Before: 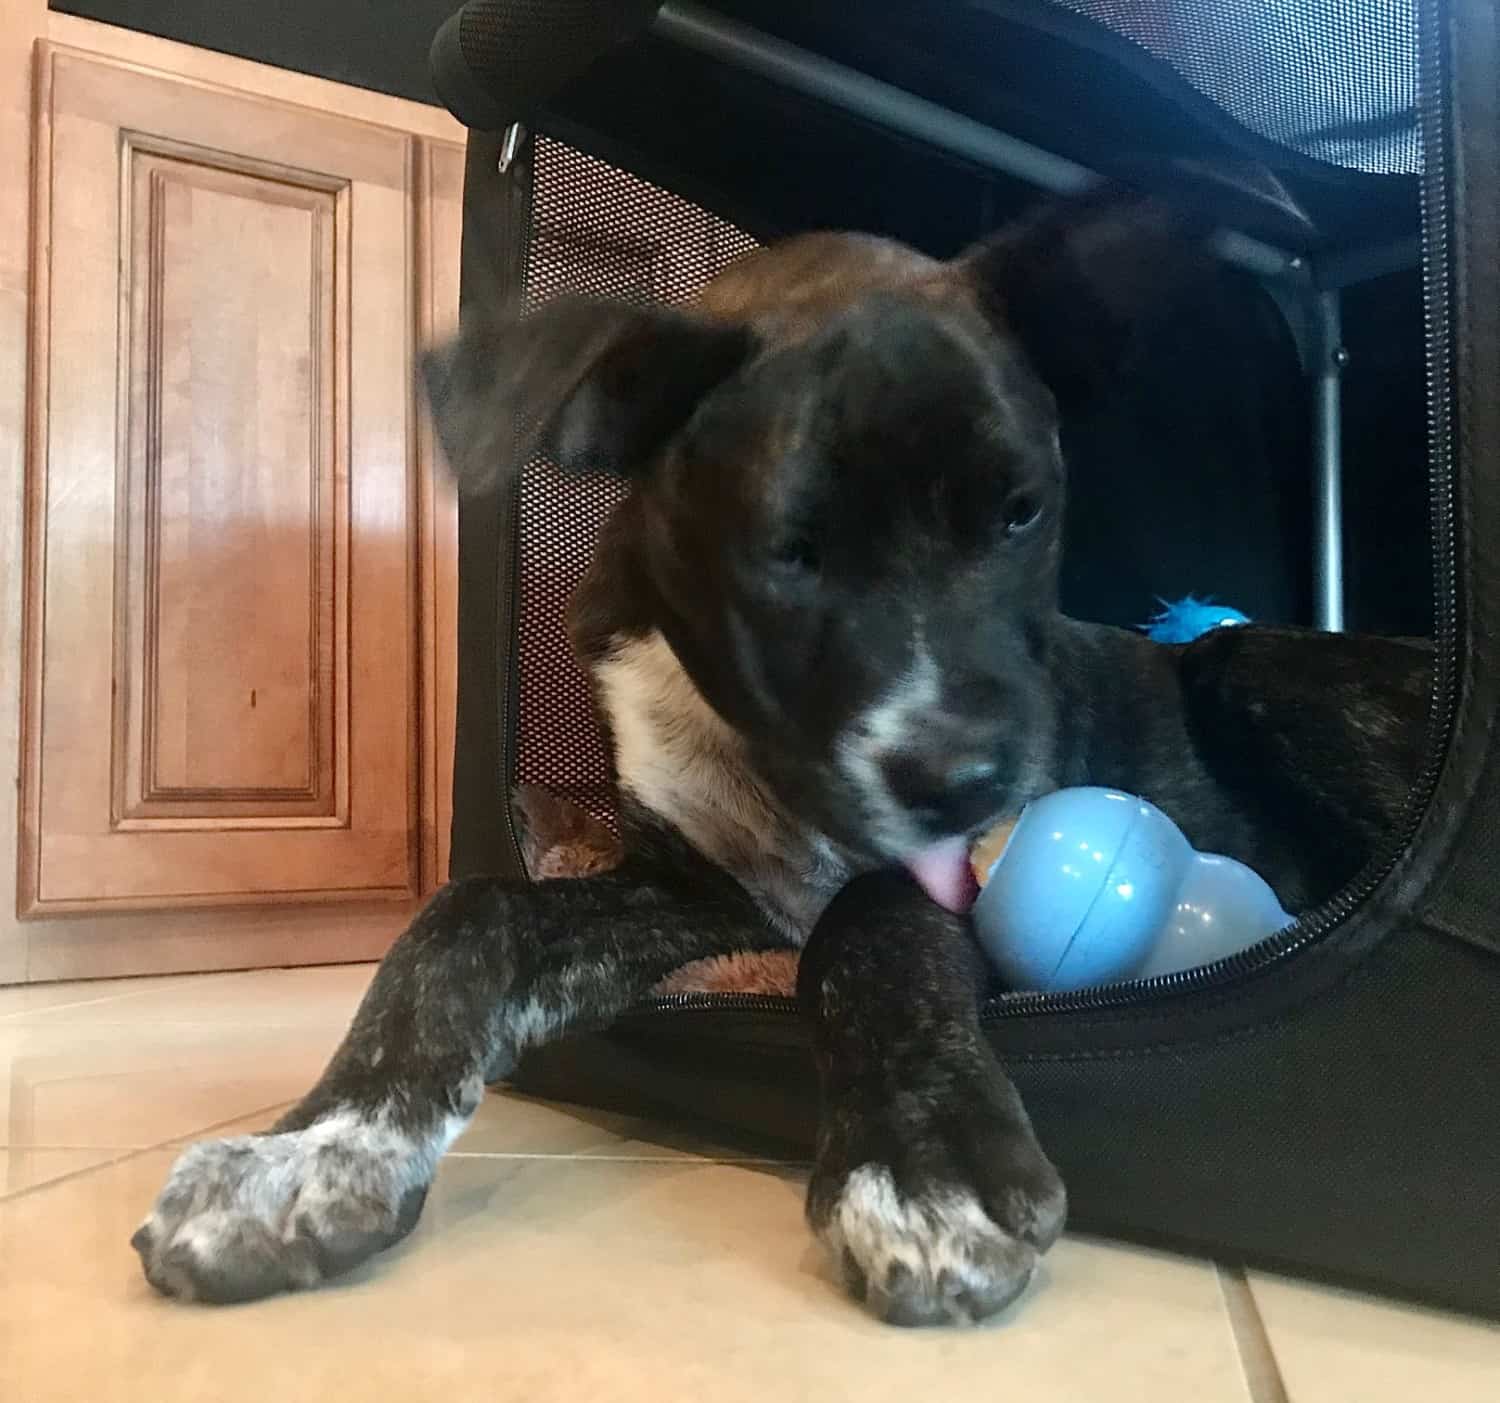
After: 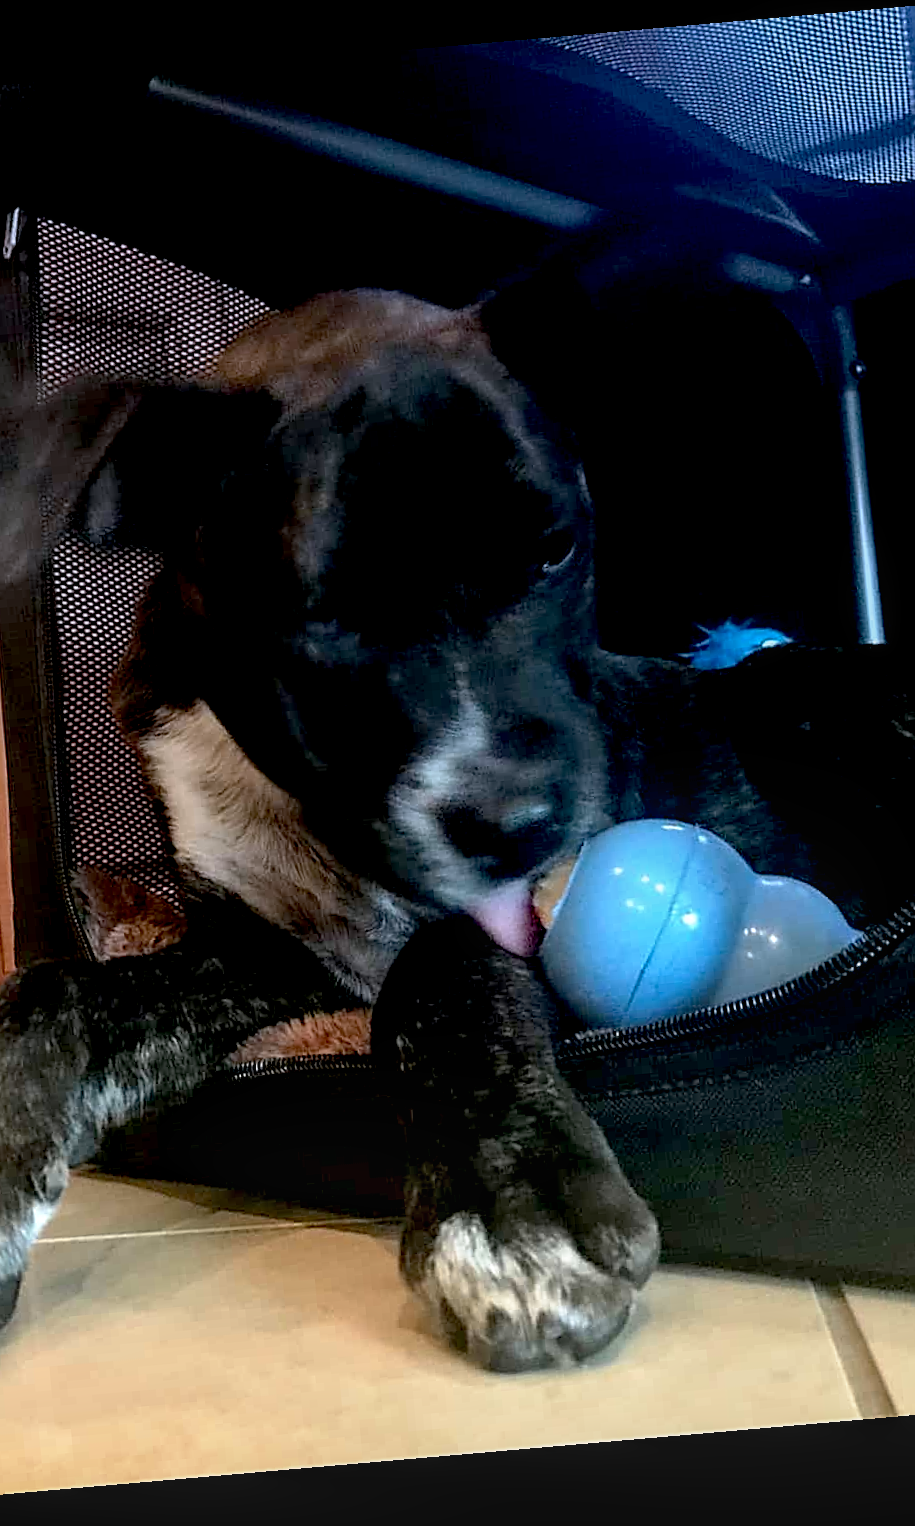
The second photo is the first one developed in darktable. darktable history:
rotate and perspective: rotation -4.98°, automatic cropping off
color correction: highlights a* -0.182, highlights b* -0.124
base curve: curves: ch0 [(0.017, 0) (0.425, 0.441) (0.844, 0.933) (1, 1)], preserve colors none
graduated density: hue 238.83°, saturation 50%
sharpen: on, module defaults
crop: left 31.458%, top 0%, right 11.876%
local contrast: on, module defaults
